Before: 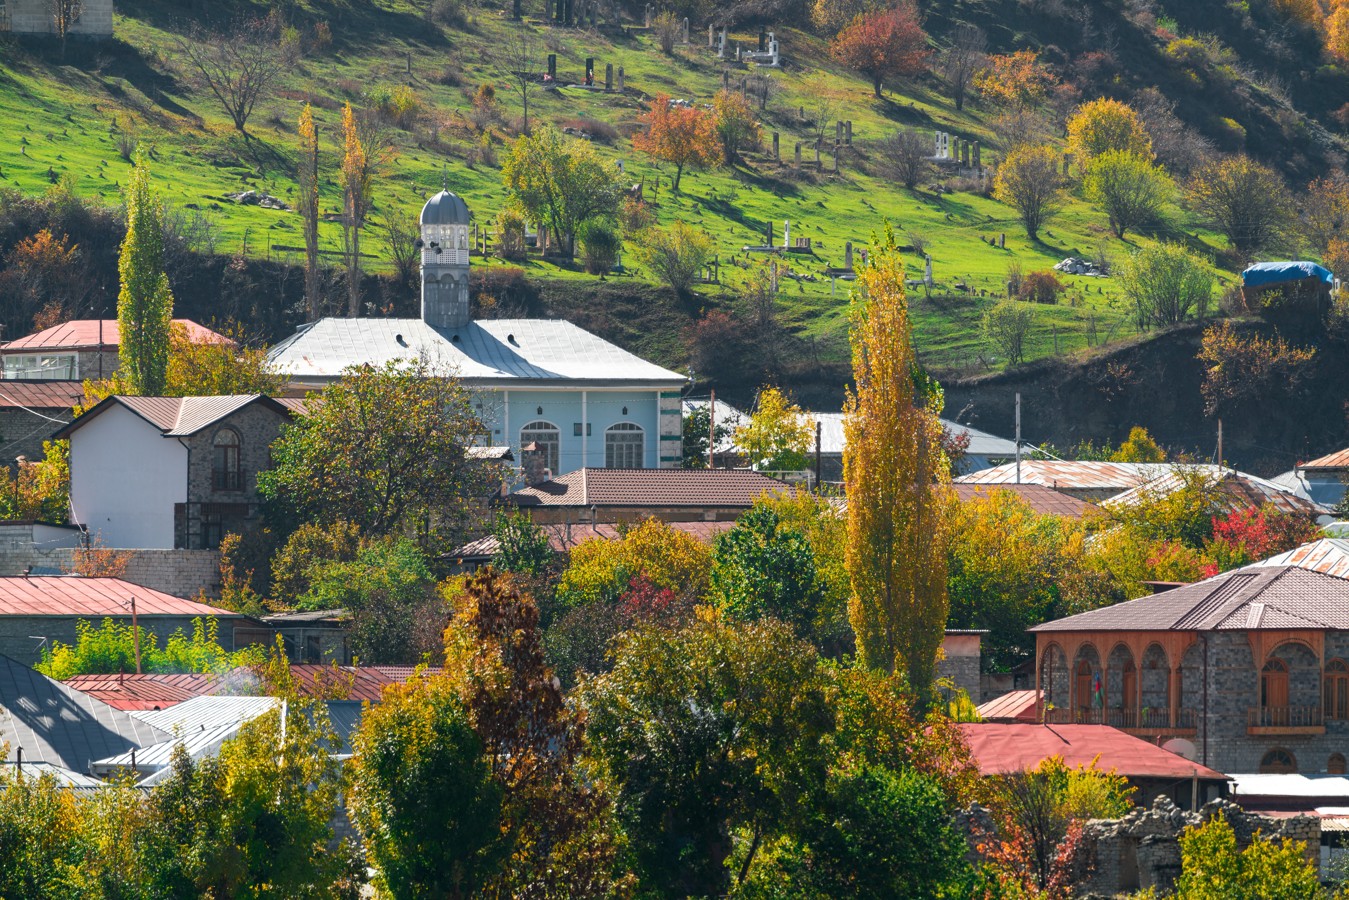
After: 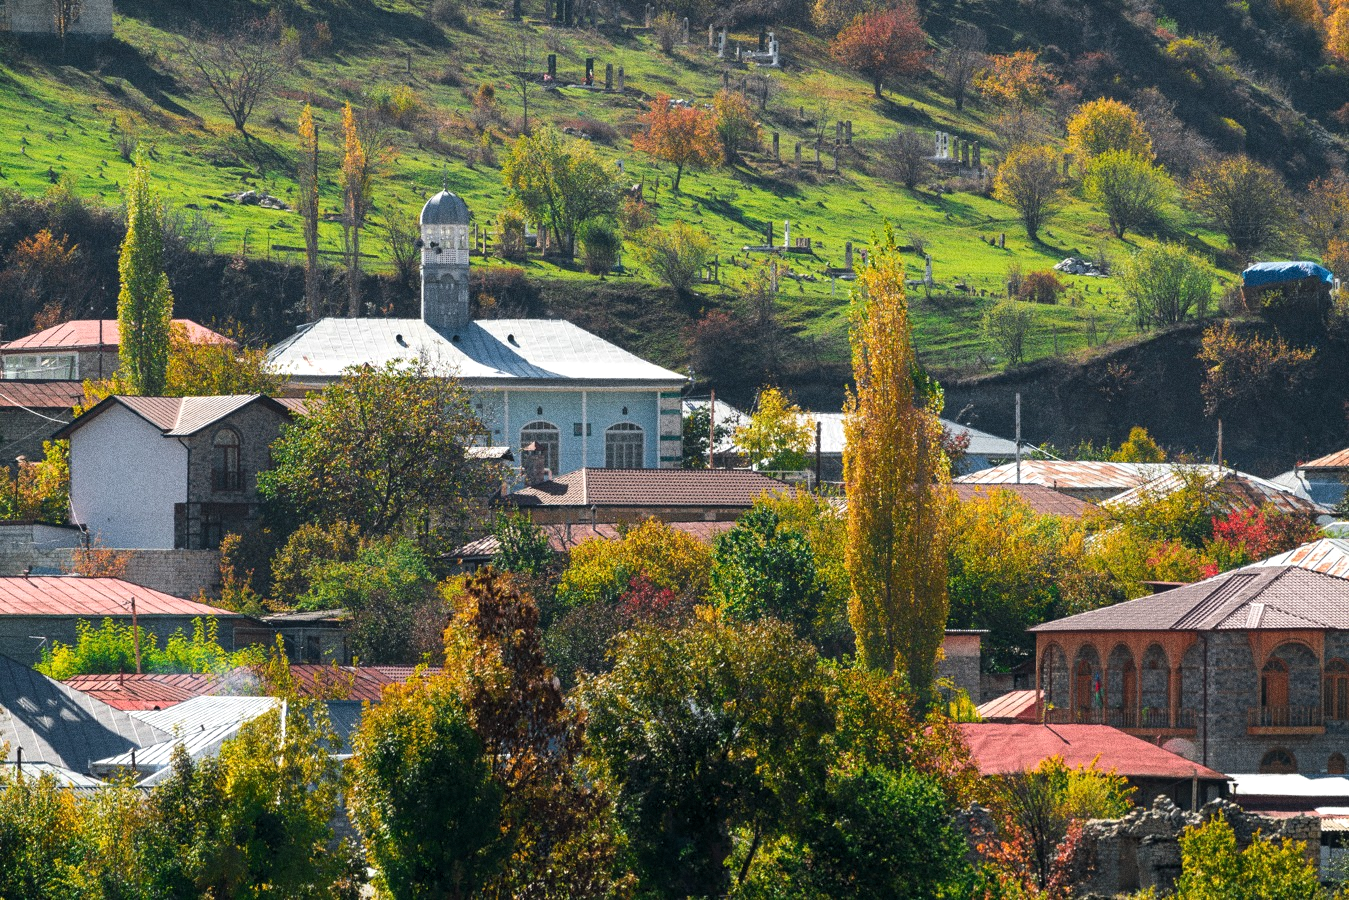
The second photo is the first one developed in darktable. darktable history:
levels: levels [0.031, 0.5, 0.969]
grain: coarseness 0.09 ISO, strength 40%
